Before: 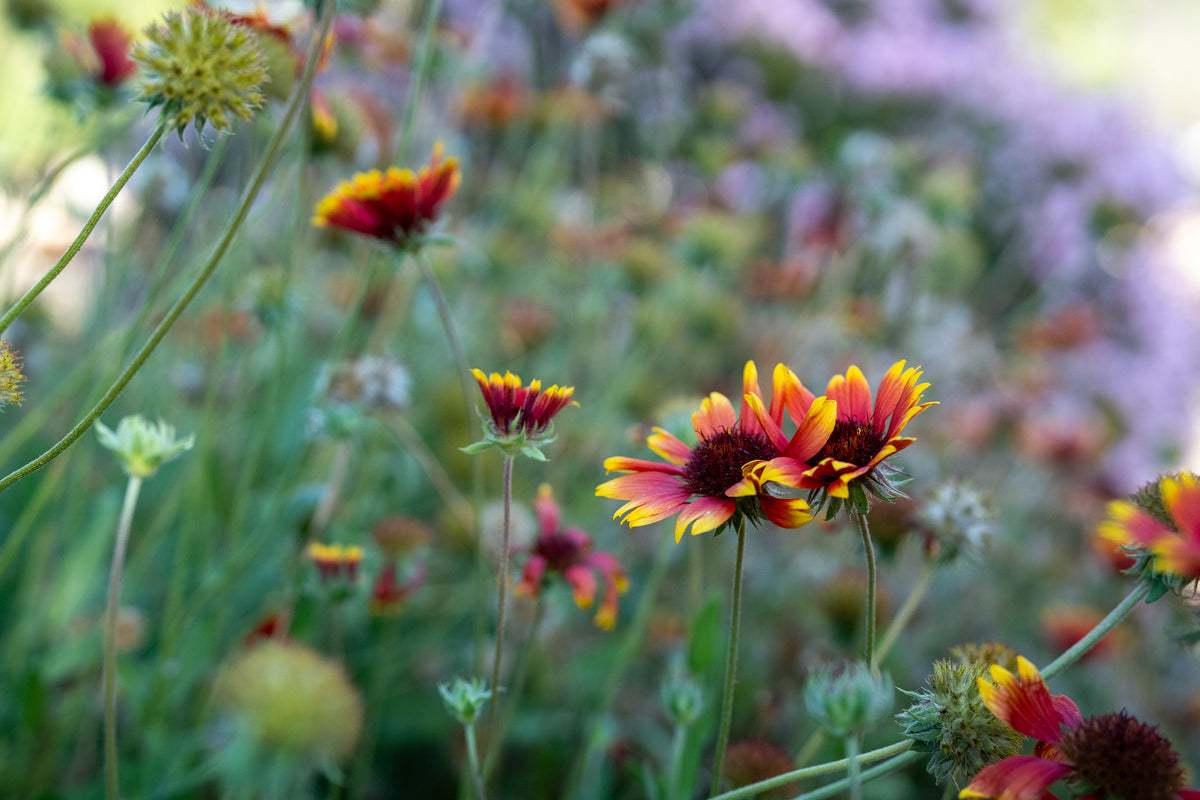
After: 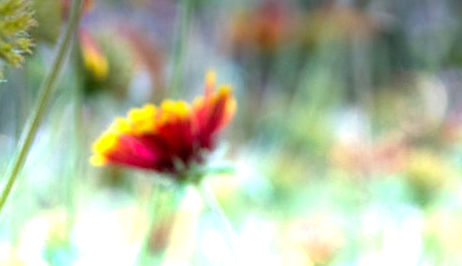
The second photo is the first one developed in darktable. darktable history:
rotate and perspective: rotation -5°, crop left 0.05, crop right 0.952, crop top 0.11, crop bottom 0.89
crop: left 15.452%, top 5.459%, right 43.956%, bottom 56.62%
graduated density: density -3.9 EV
